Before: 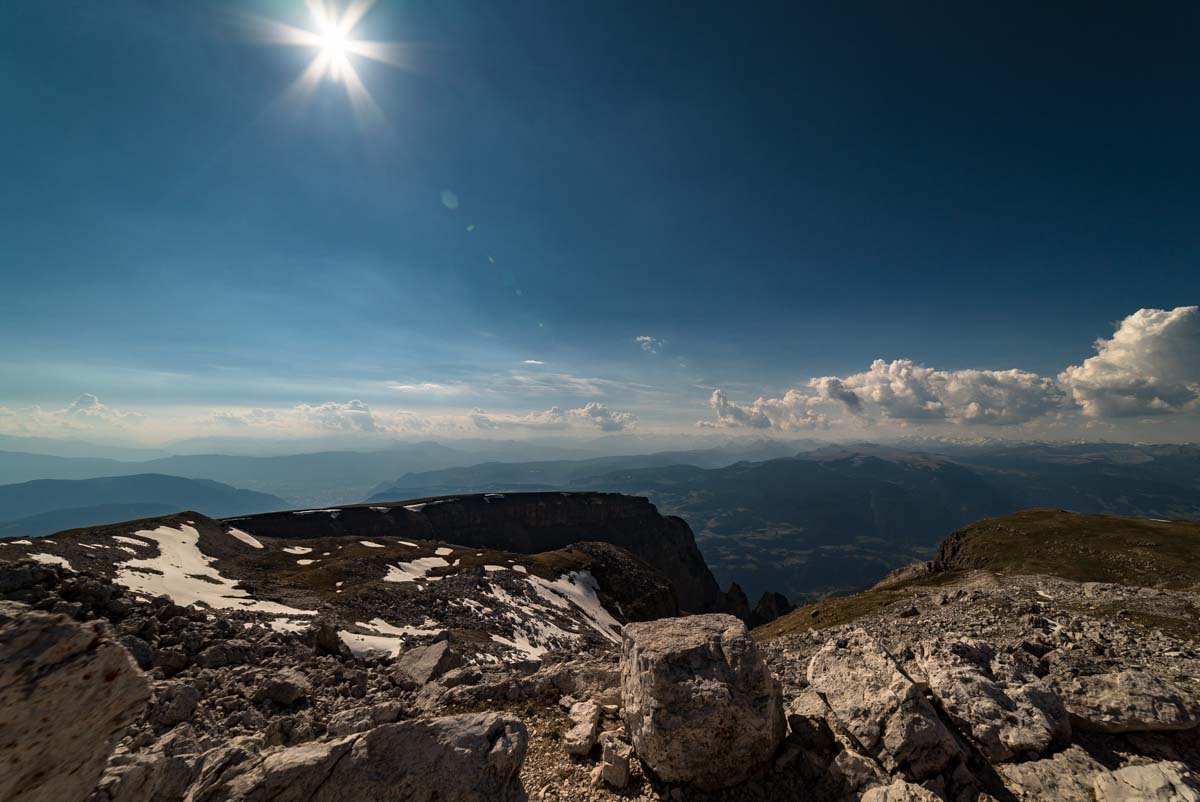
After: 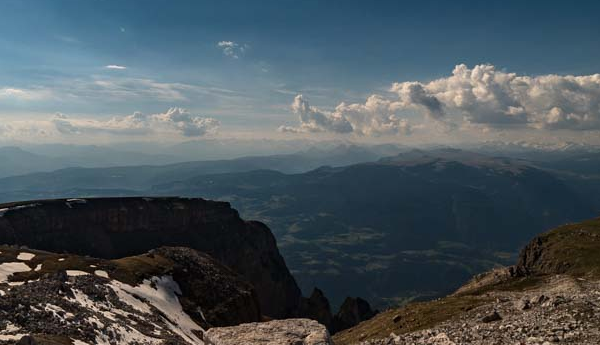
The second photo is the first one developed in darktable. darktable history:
crop: left 34.892%, top 36.874%, right 15.029%, bottom 20.049%
